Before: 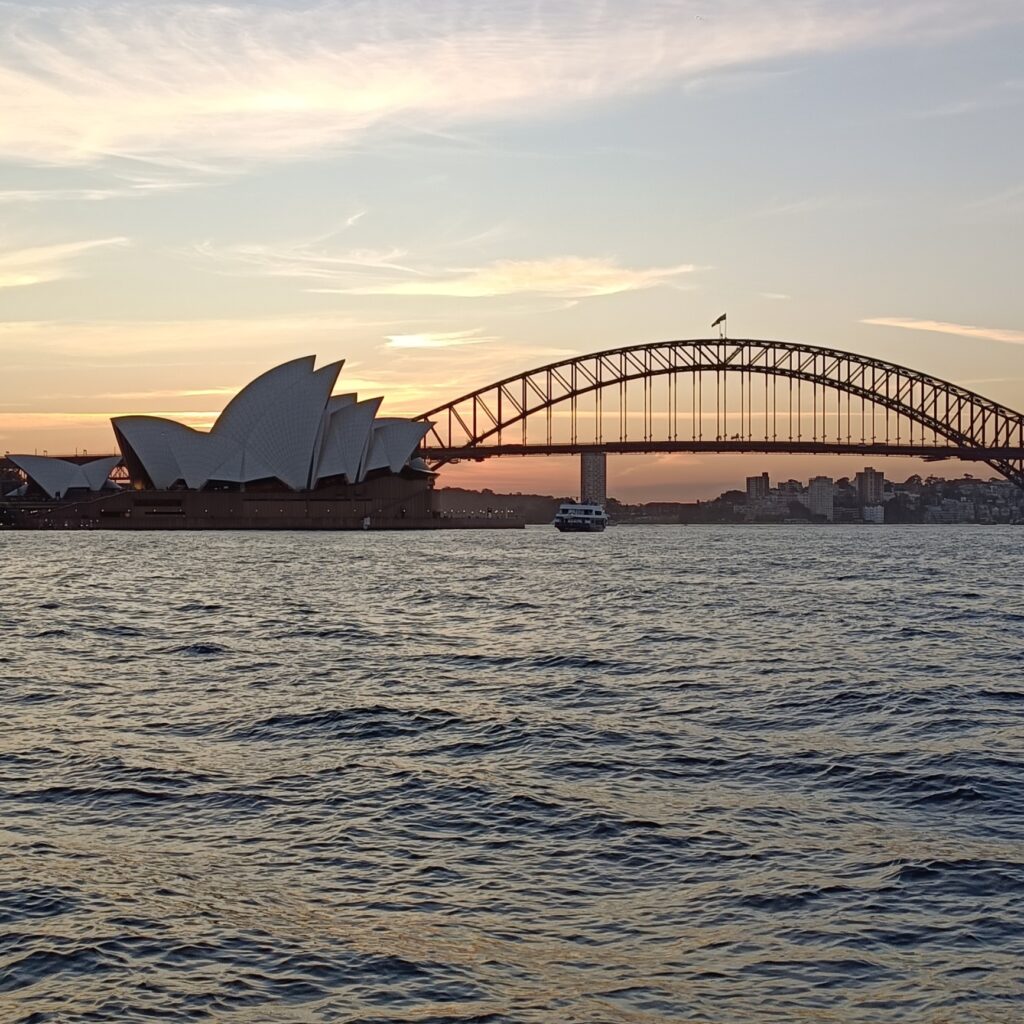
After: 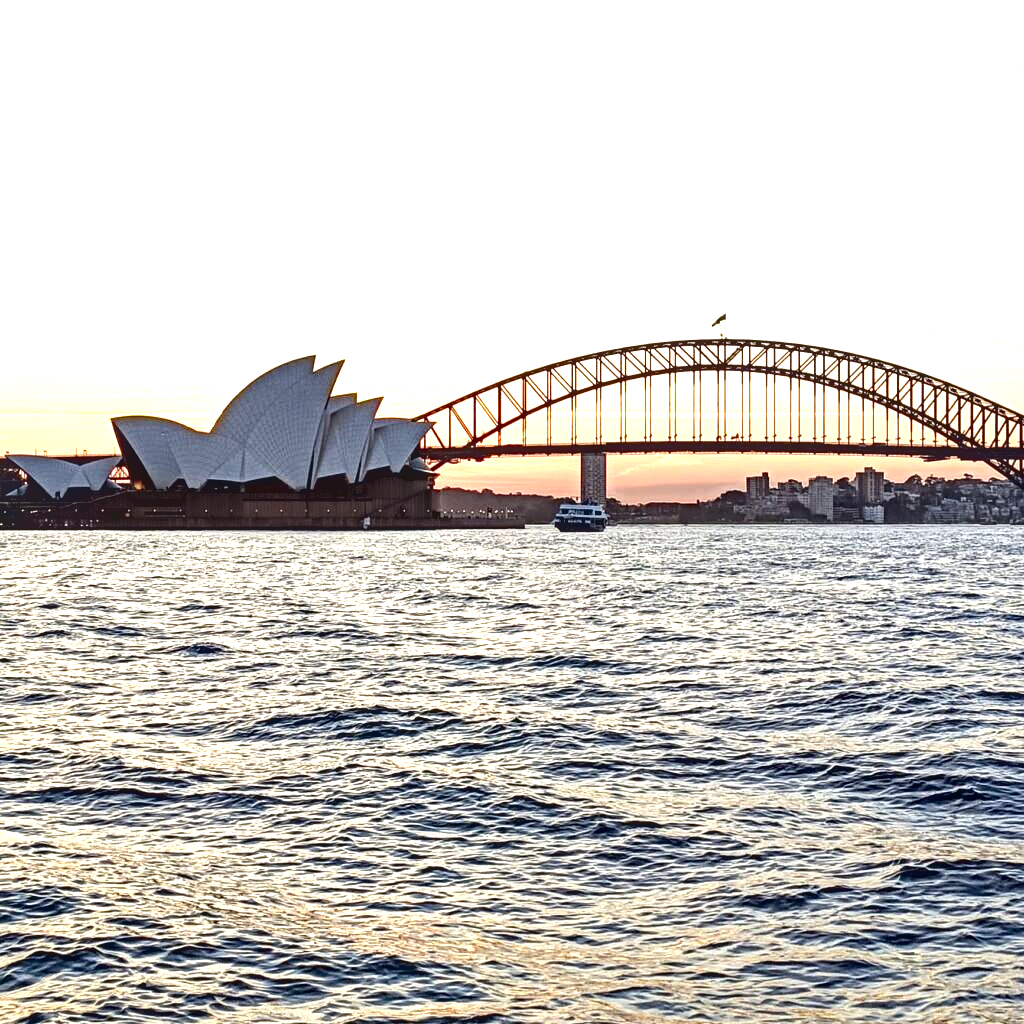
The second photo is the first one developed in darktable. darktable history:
local contrast: detail 130%
contrast brightness saturation: contrast 0.099, brightness 0.024, saturation 0.023
contrast equalizer: y [[0.6 ×6], [0.55 ×6], [0 ×6], [0 ×6], [0 ×6]]
exposure: black level correction 0, exposure 1.467 EV, compensate exposure bias true, compensate highlight preservation false
